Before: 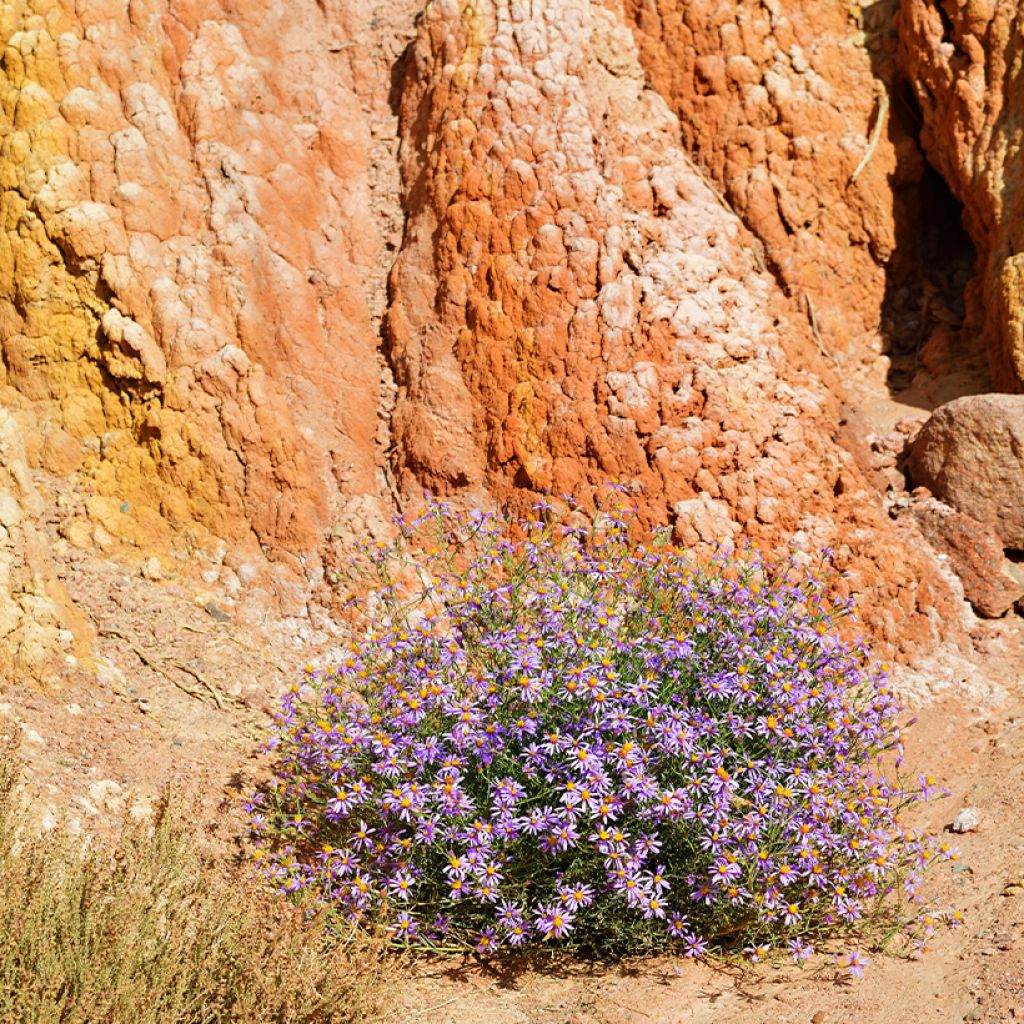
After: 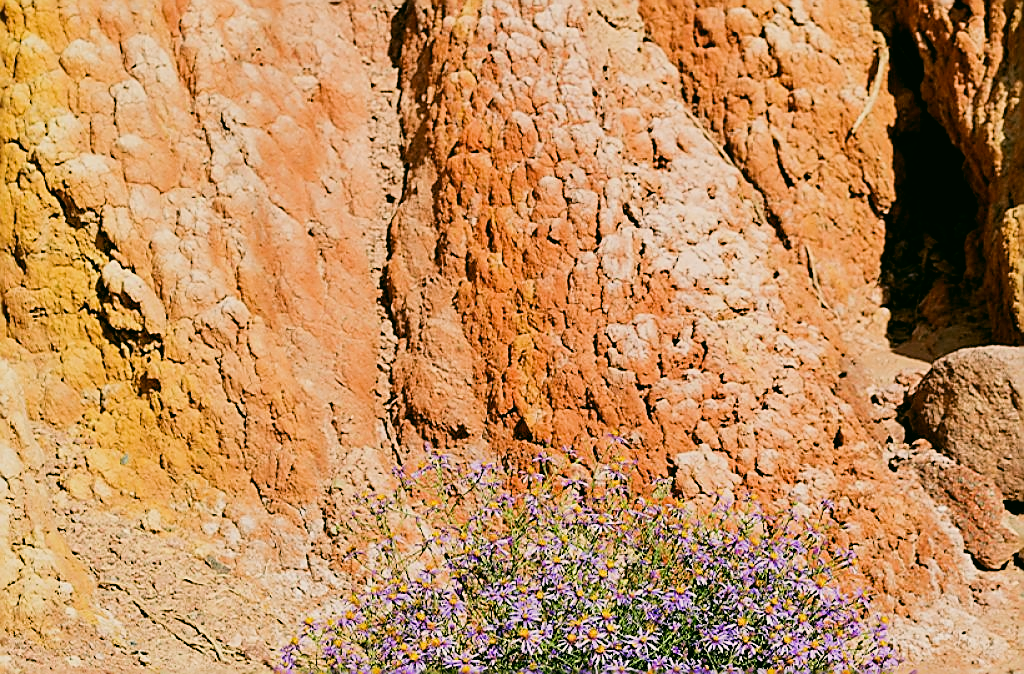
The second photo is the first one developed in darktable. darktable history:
sharpen: radius 1.666, amount 1.282
crop and rotate: top 4.716%, bottom 29.418%
filmic rgb: black relative exposure -7.65 EV, white relative exposure 4.56 EV, hardness 3.61, contrast 1.247, iterations of high-quality reconstruction 10
color correction: highlights a* 4.13, highlights b* 4.98, shadows a* -8.14, shadows b* 4.76
